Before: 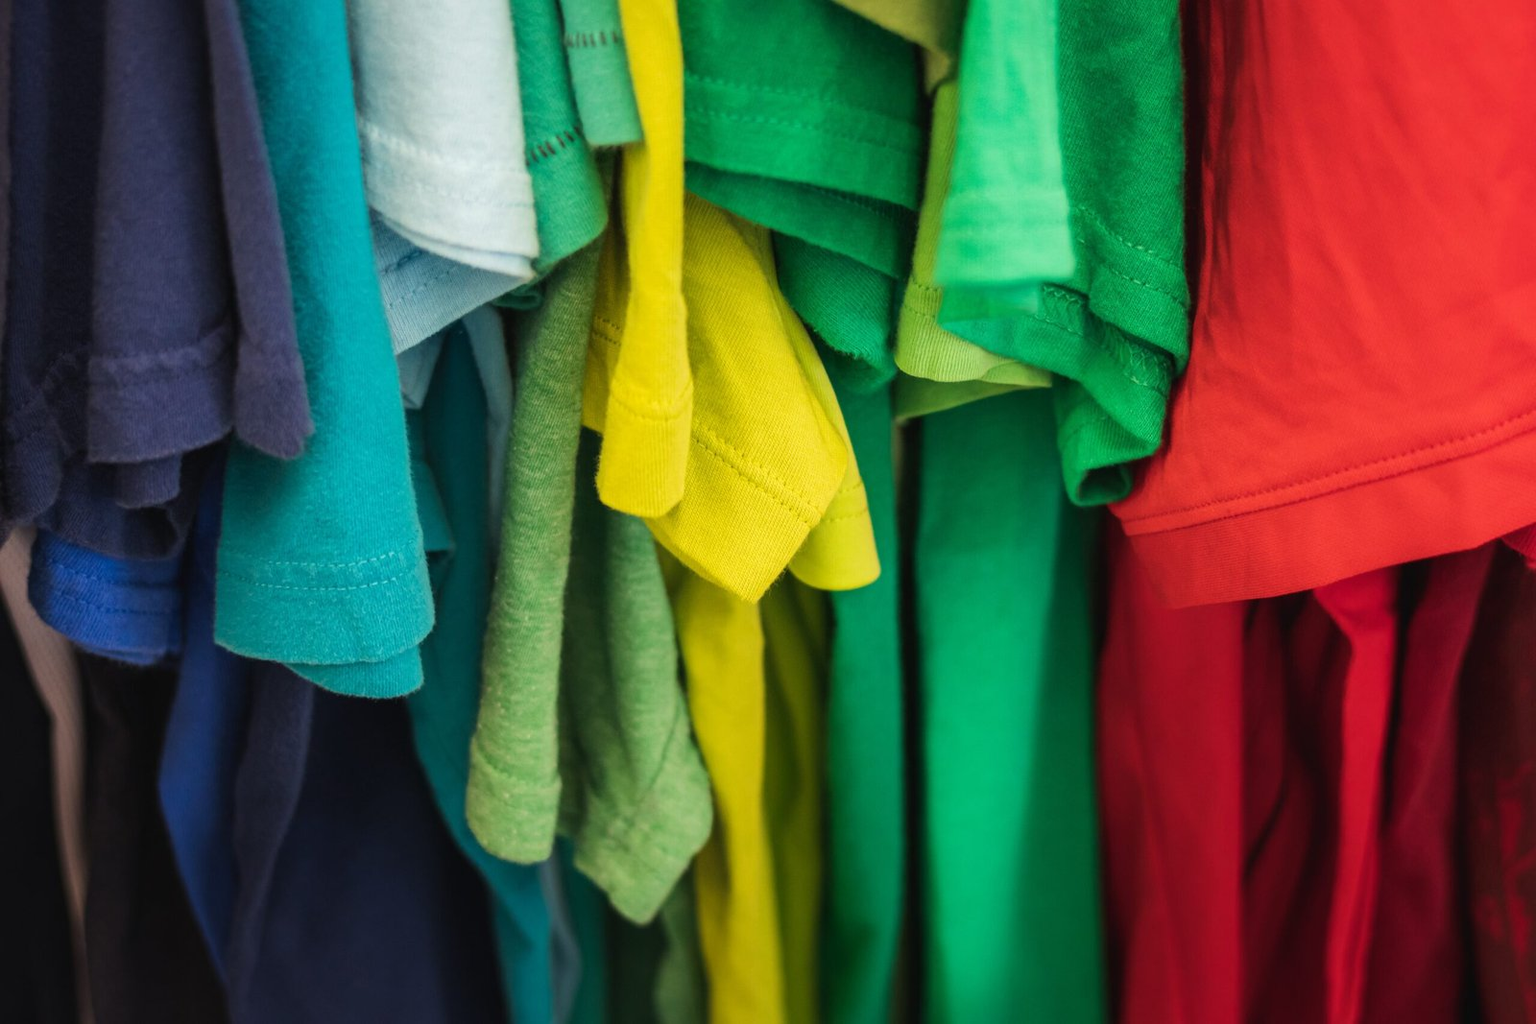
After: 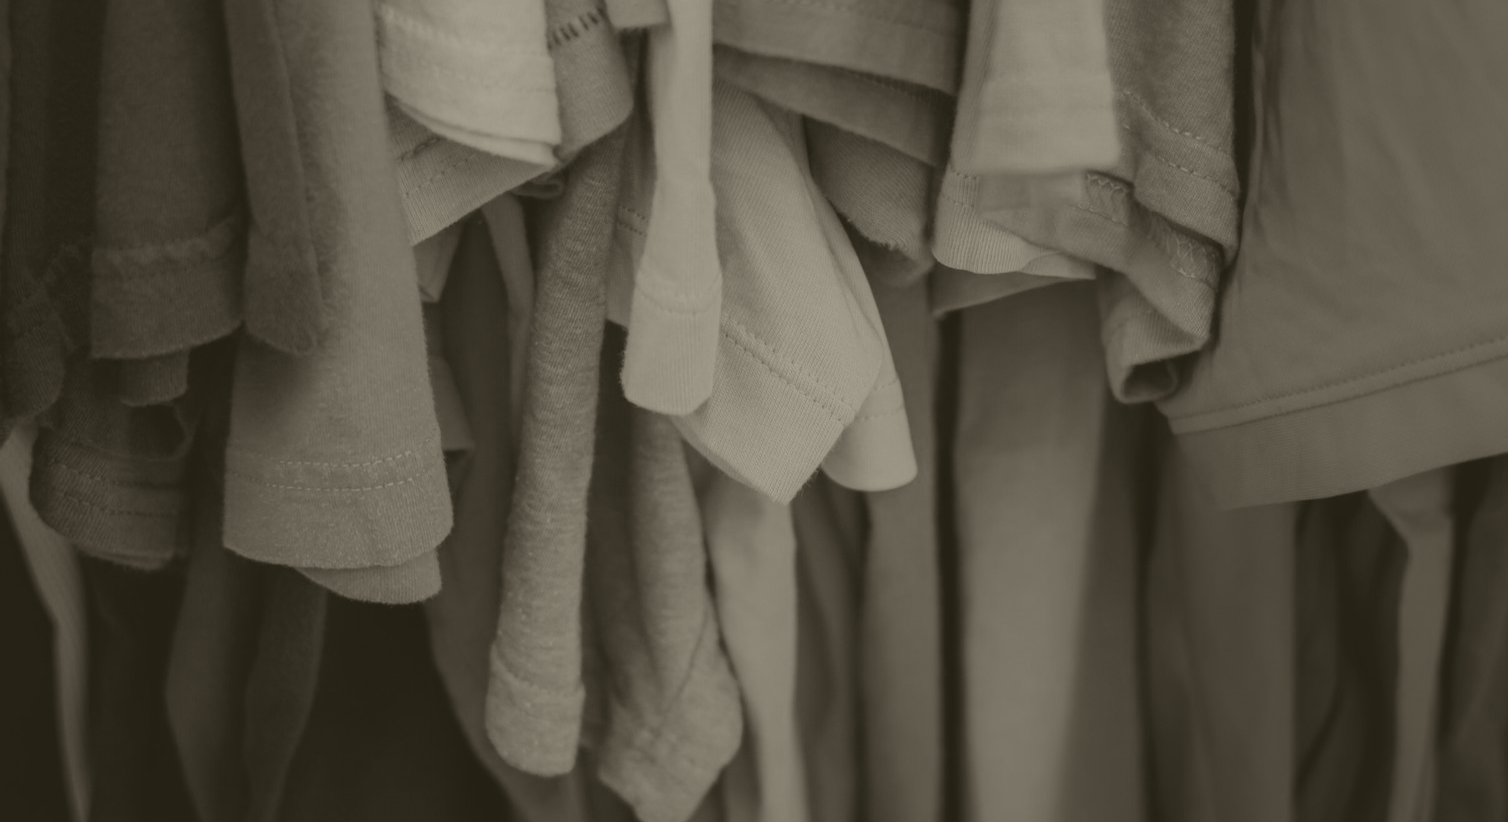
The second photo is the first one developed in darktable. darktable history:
color balance rgb: perceptual saturation grading › global saturation 25%, global vibrance 20%
crop and rotate: angle 0.03°, top 11.643%, right 5.651%, bottom 11.189%
colorize: hue 41.44°, saturation 22%, source mix 60%, lightness 10.61%
